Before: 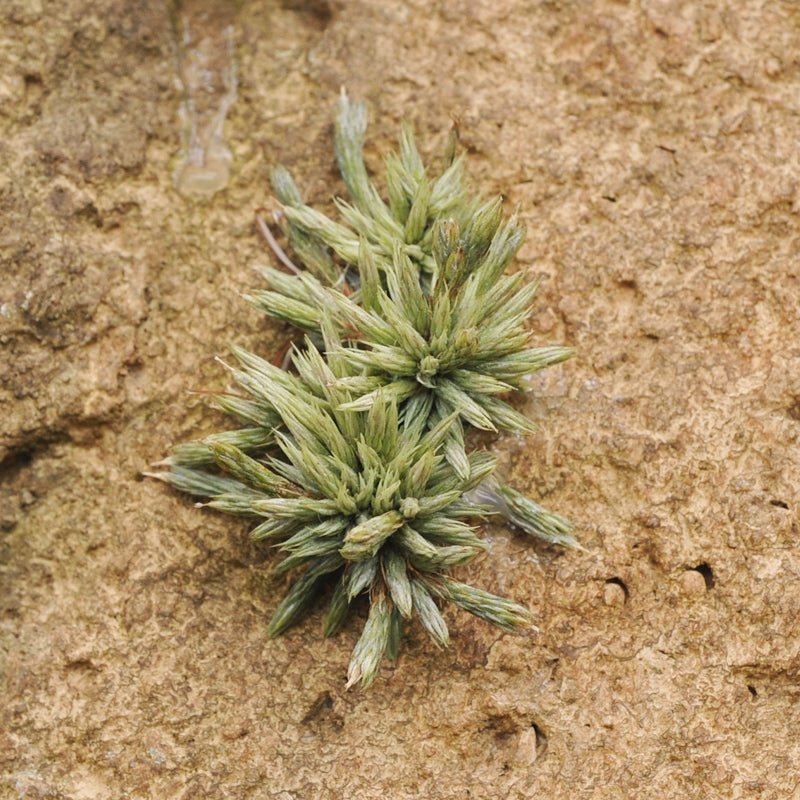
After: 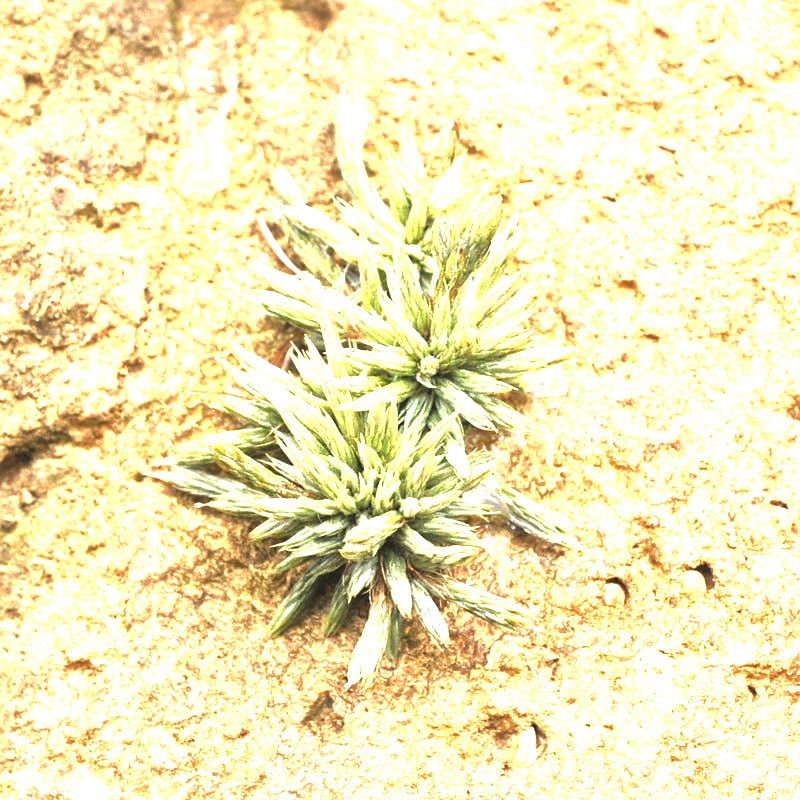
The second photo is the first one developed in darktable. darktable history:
levels: levels [0, 0.48, 0.961]
exposure: black level correction 0, exposure 1.87 EV, compensate highlight preservation false
local contrast: mode bilateral grid, contrast 20, coarseness 21, detail 150%, midtone range 0.2
